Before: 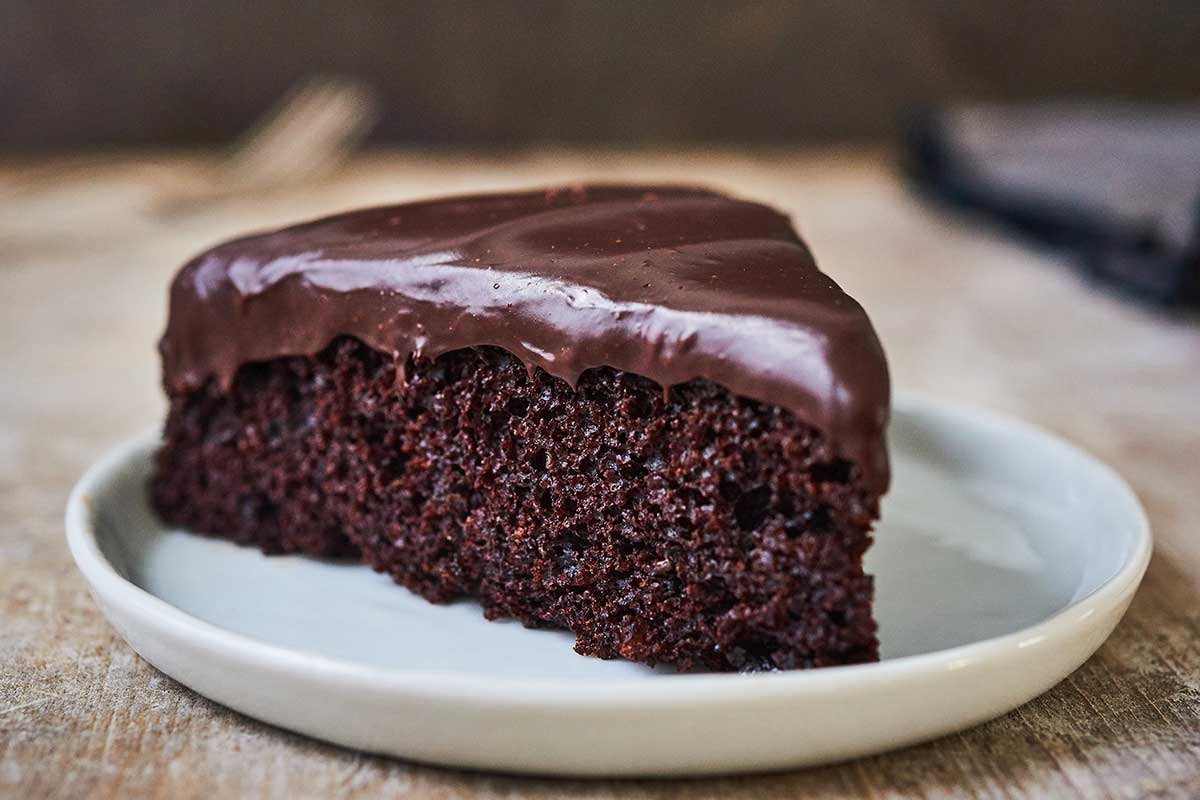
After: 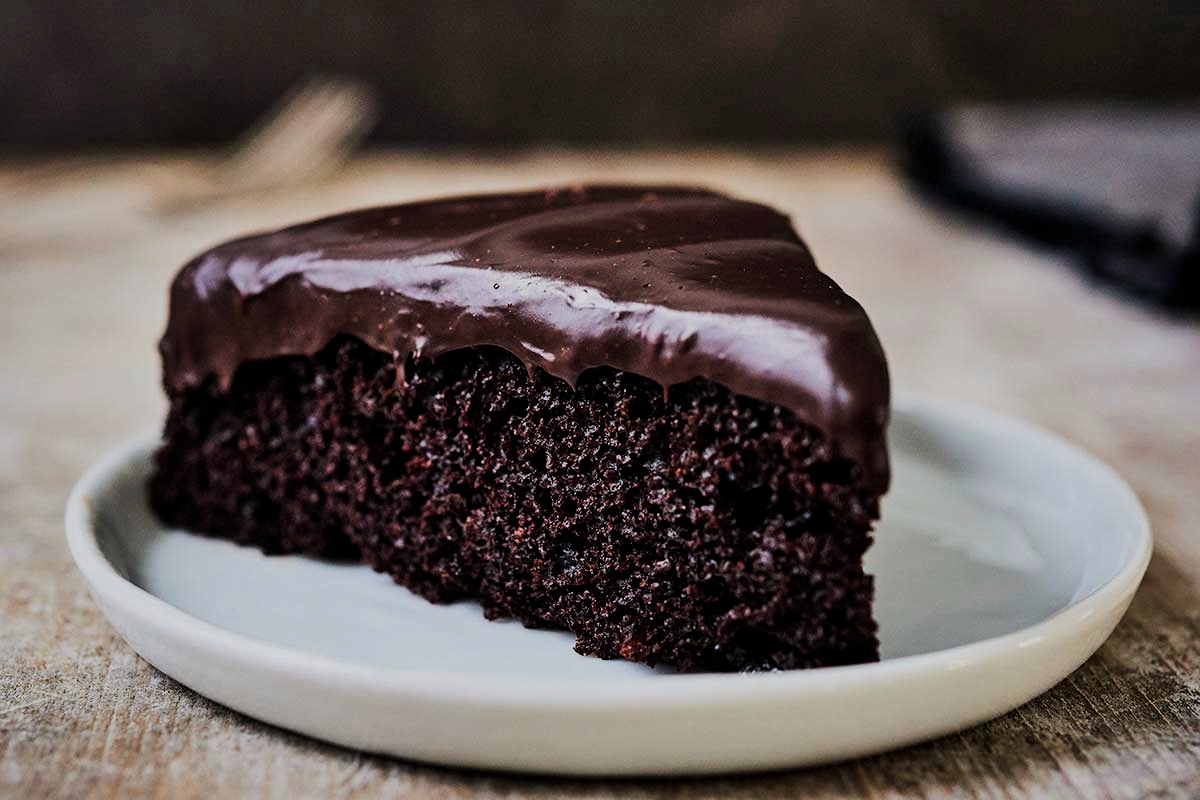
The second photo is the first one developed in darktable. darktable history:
filmic rgb: black relative exposure -5.02 EV, white relative exposure 3.98 EV, hardness 2.88, contrast 1.3, highlights saturation mix -30.15%, contrast in shadows safe
exposure: exposure -0.21 EV, compensate exposure bias true, compensate highlight preservation false
